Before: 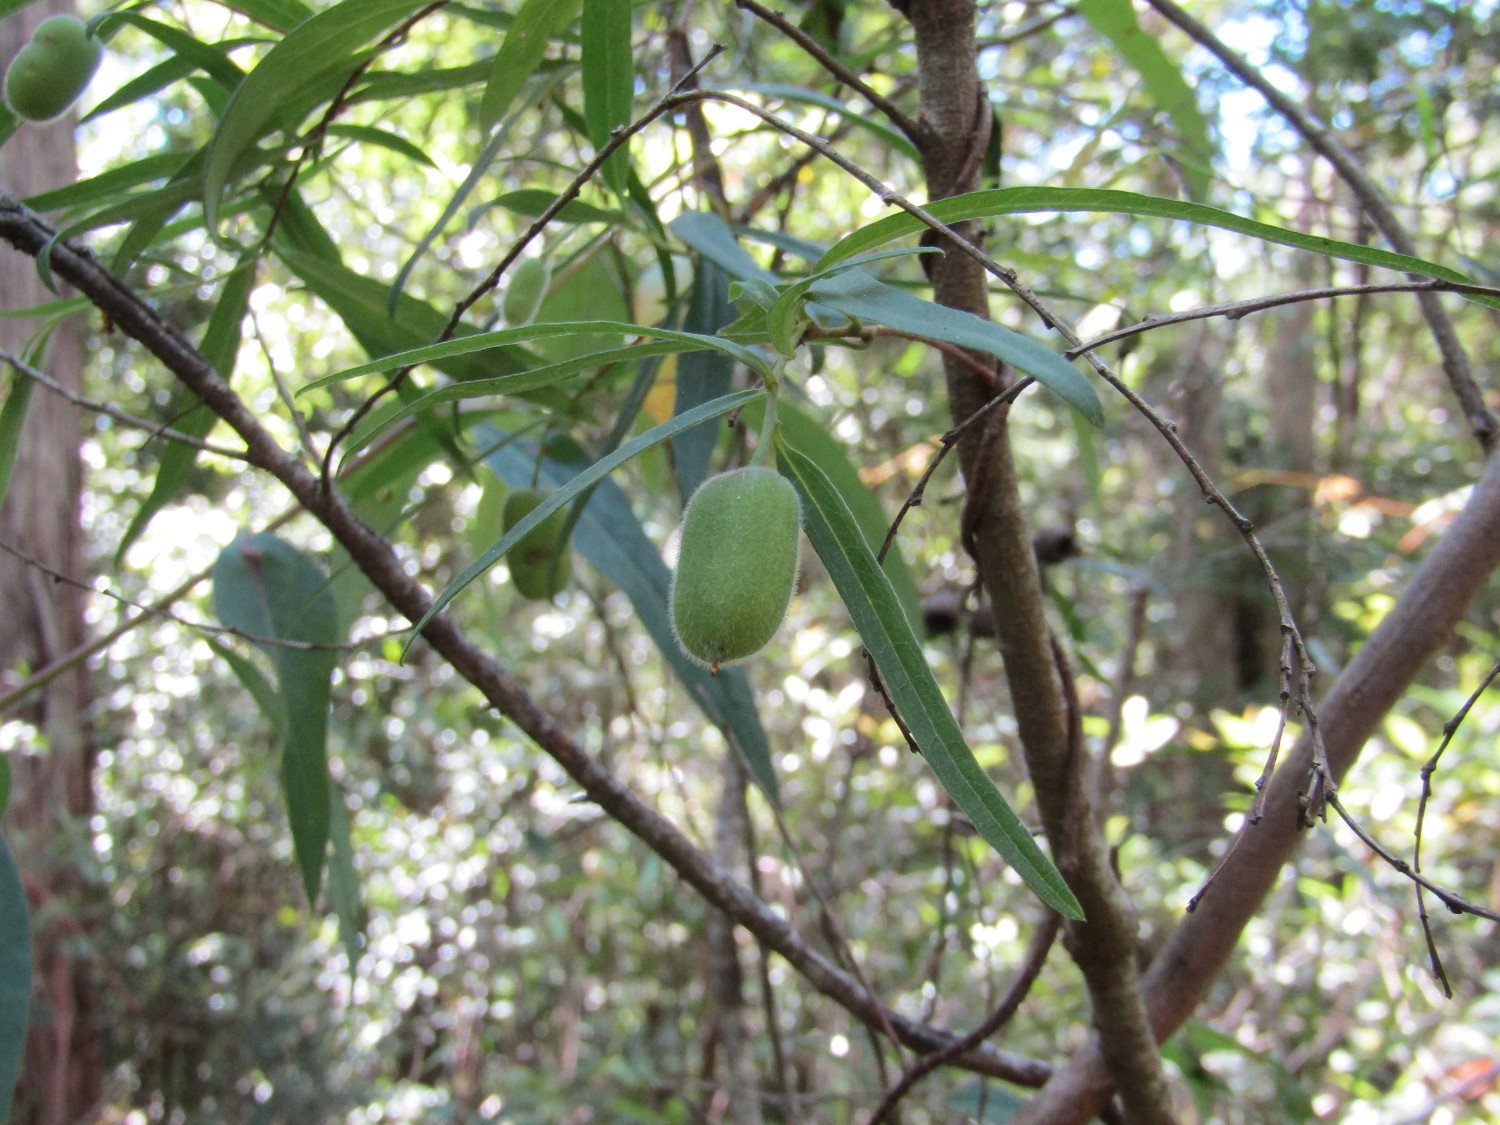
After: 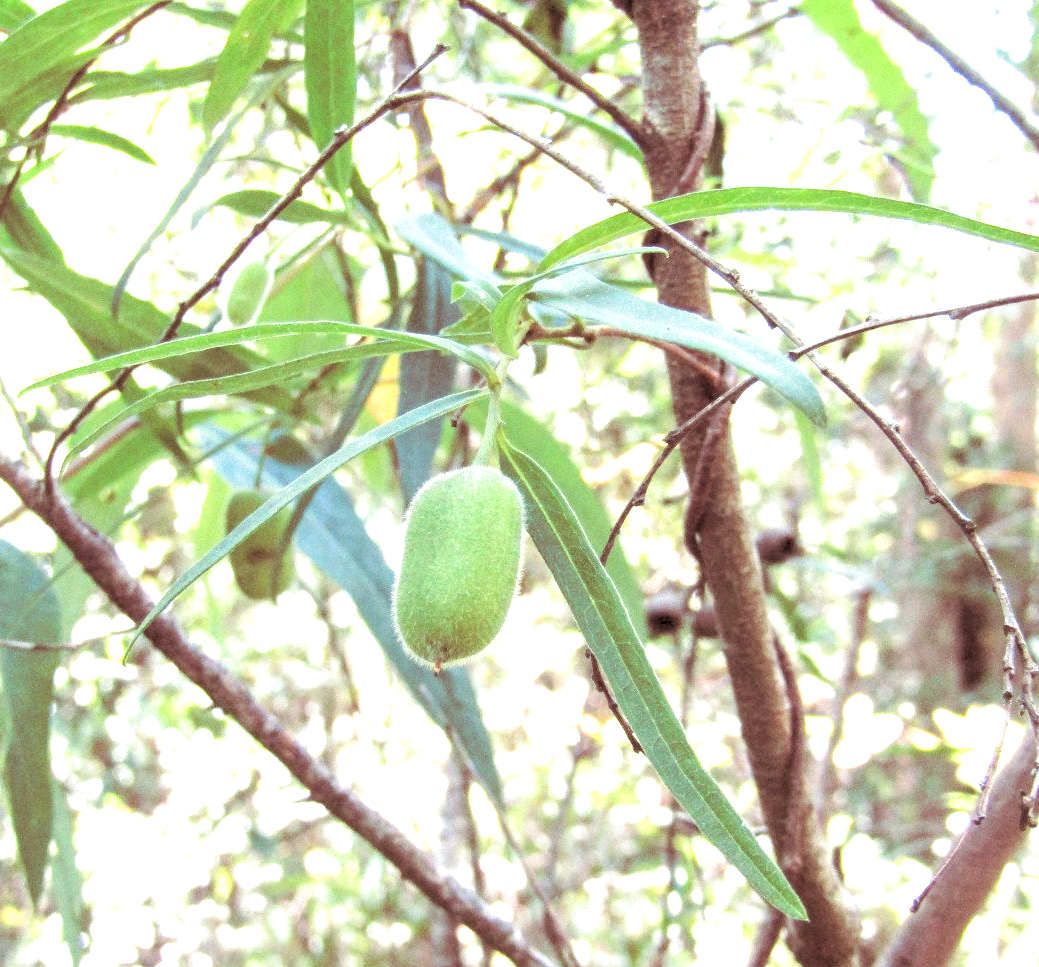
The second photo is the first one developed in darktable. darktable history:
rgb levels: preserve colors sum RGB, levels [[0.038, 0.433, 0.934], [0, 0.5, 1], [0, 0.5, 1]]
local contrast: on, module defaults
exposure: black level correction 0, exposure 1.9 EV, compensate highlight preservation false
crop: left 18.479%, right 12.2%, bottom 13.971%
split-toning: on, module defaults
